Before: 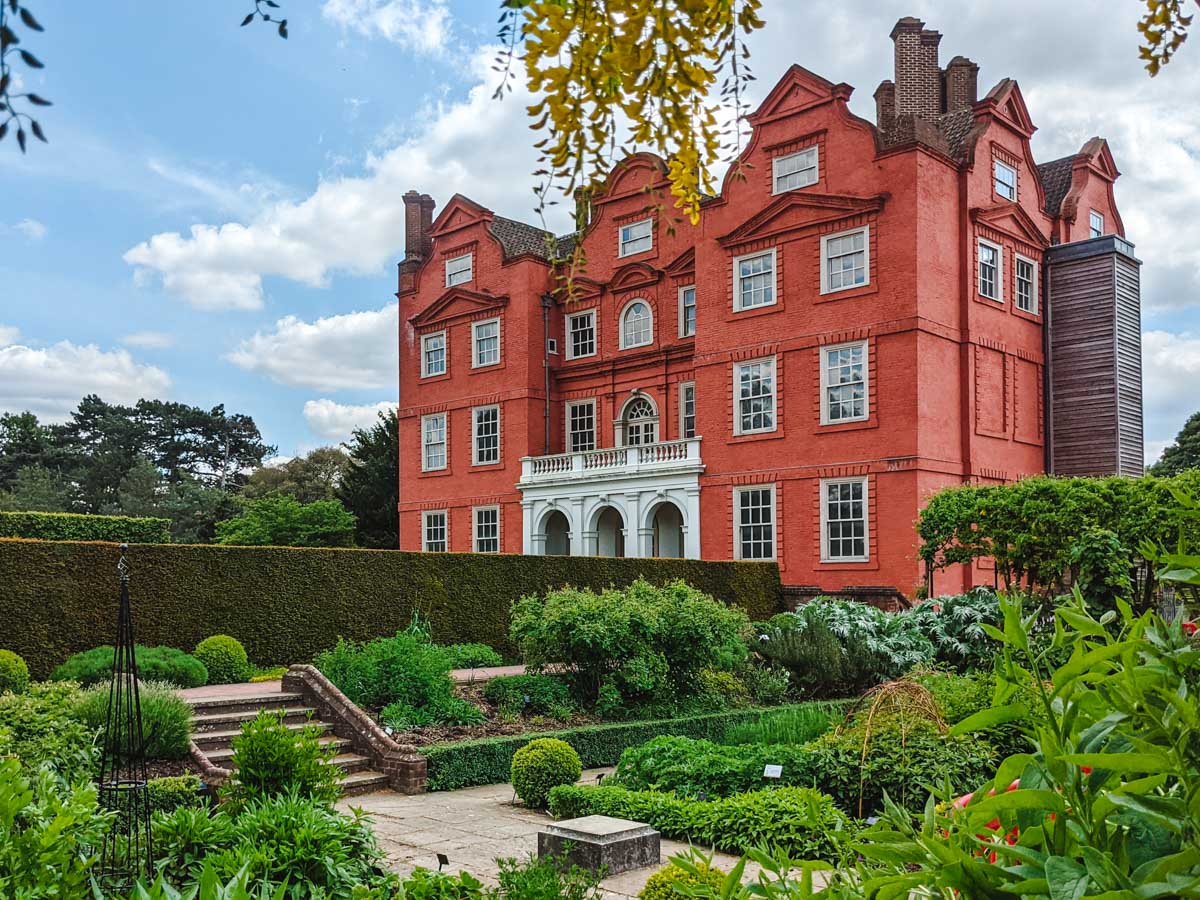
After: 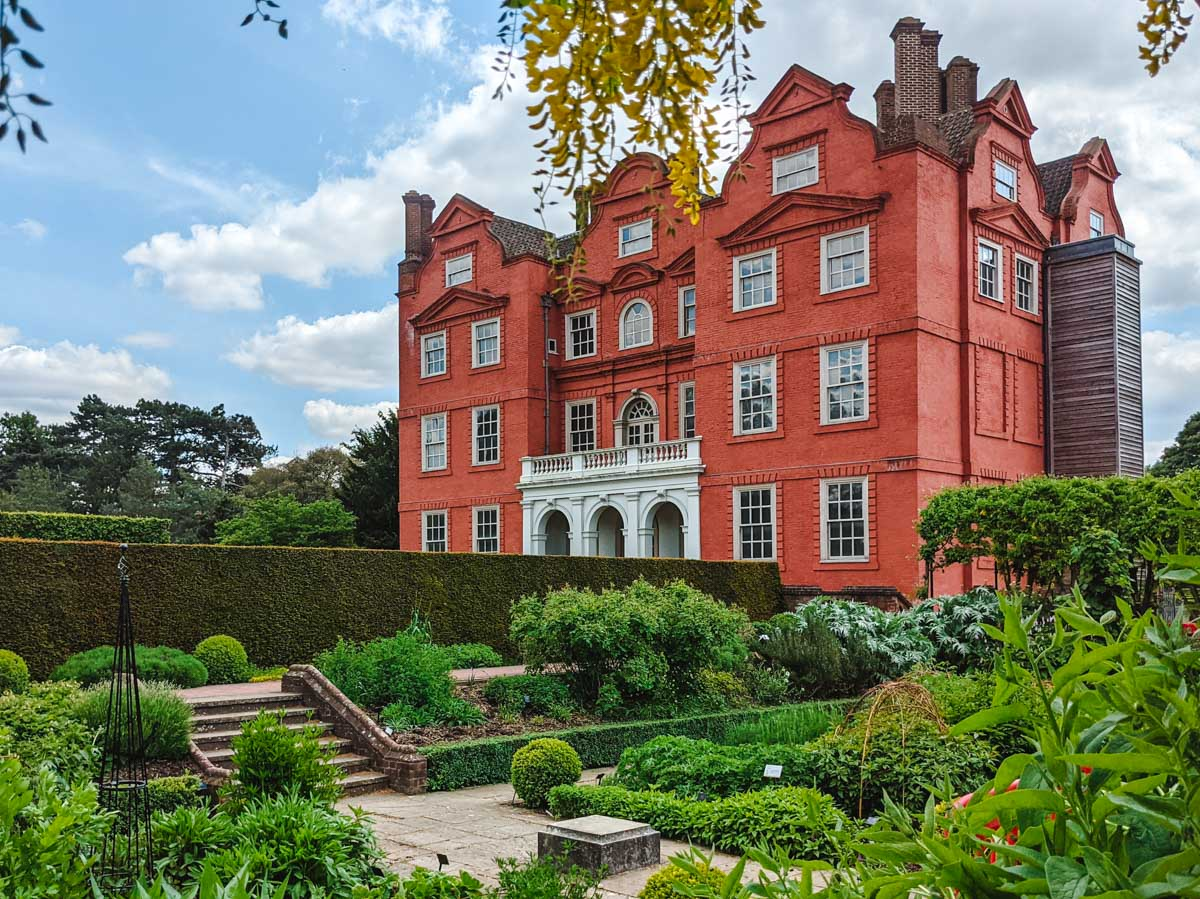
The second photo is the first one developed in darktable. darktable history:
crop: bottom 0.071%
white balance: emerald 1
